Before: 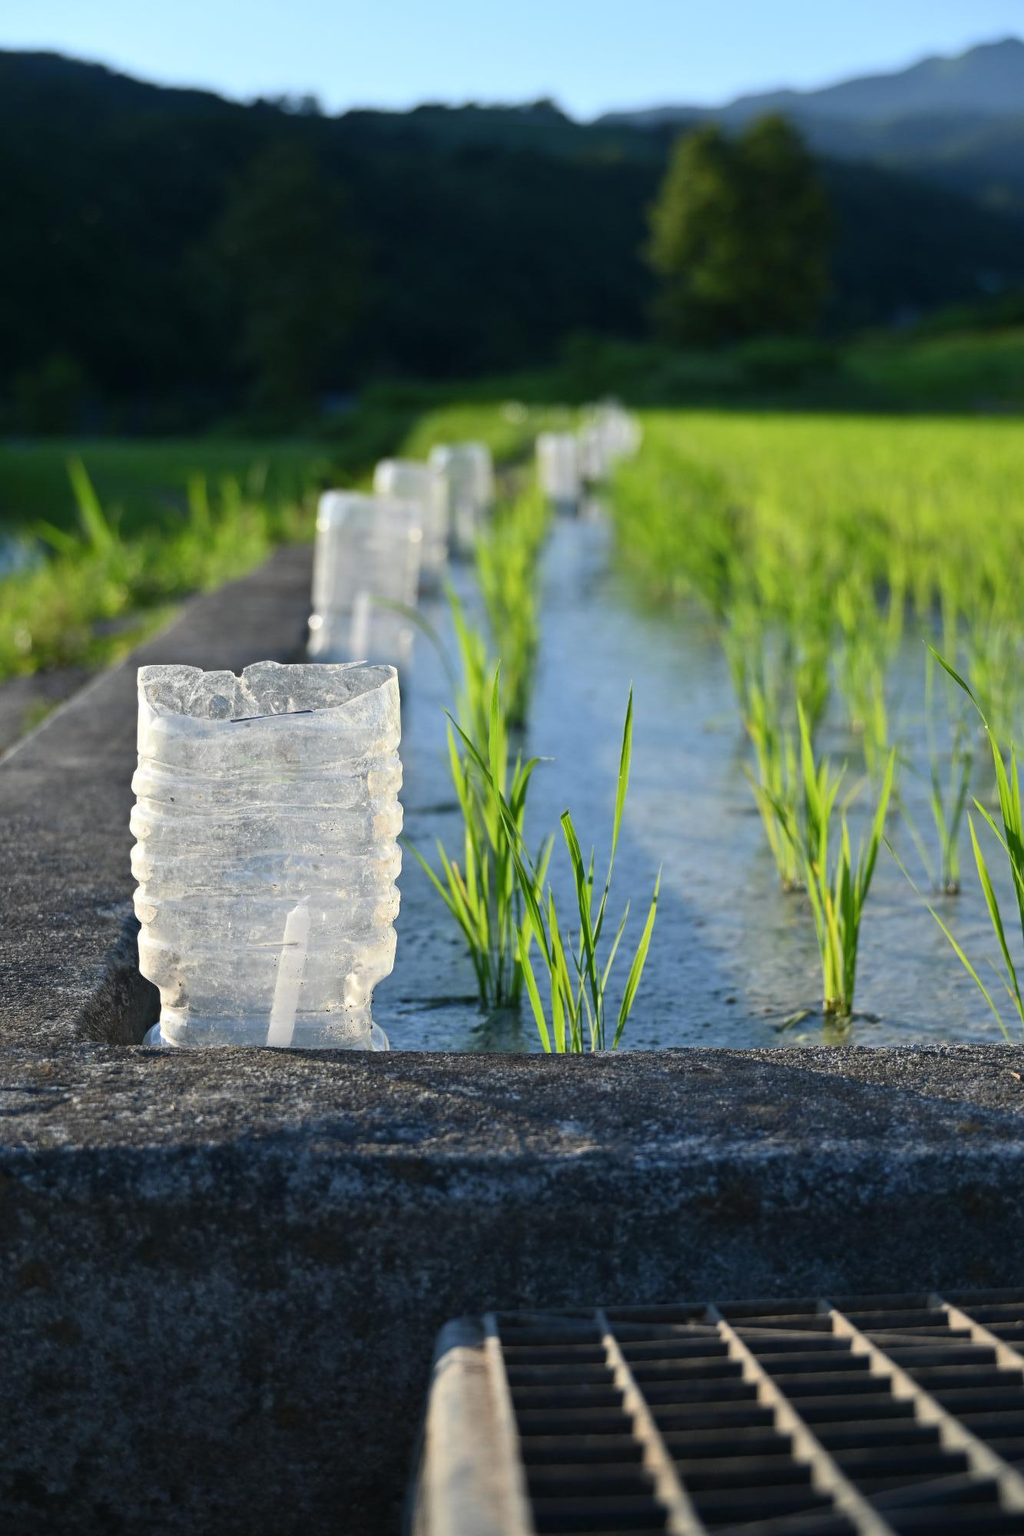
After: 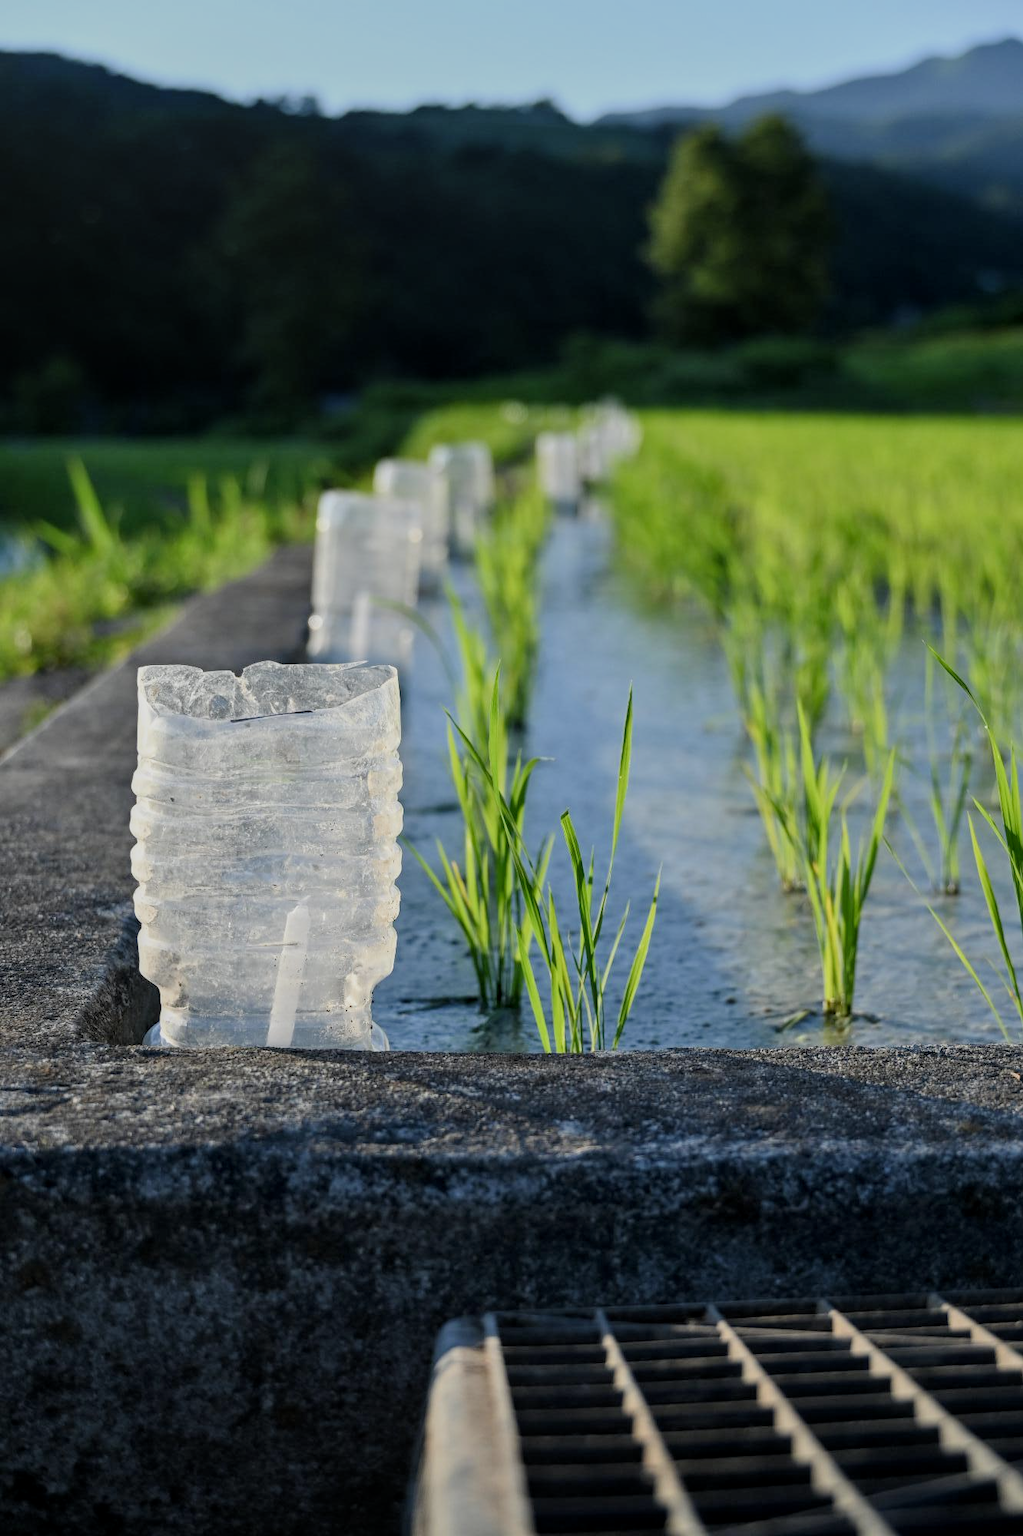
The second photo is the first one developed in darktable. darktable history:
filmic rgb: hardness 4.17, contrast 0.921
local contrast: on, module defaults
